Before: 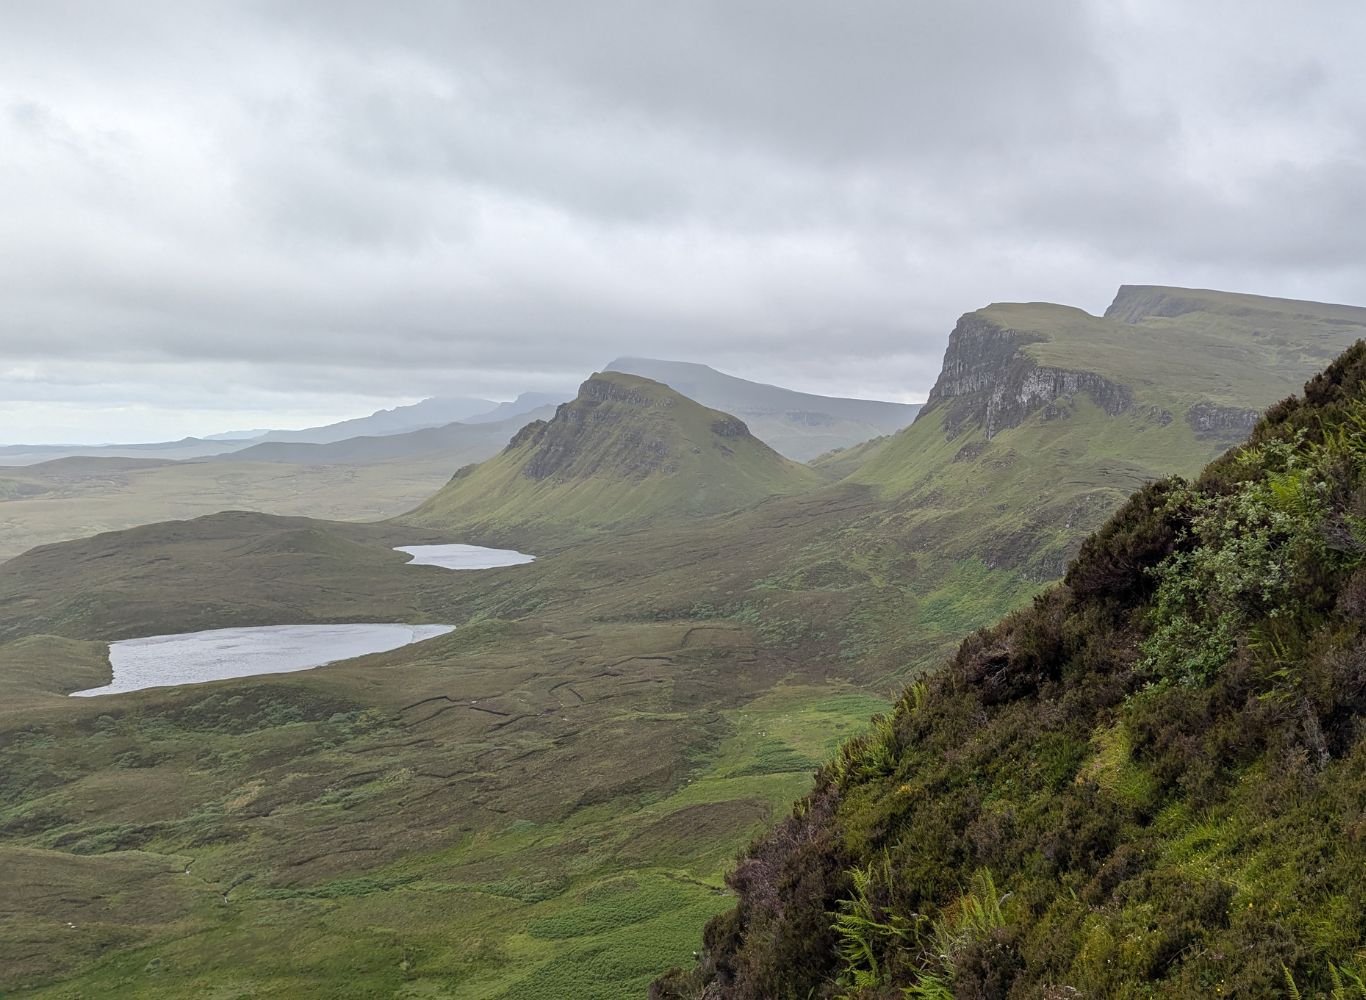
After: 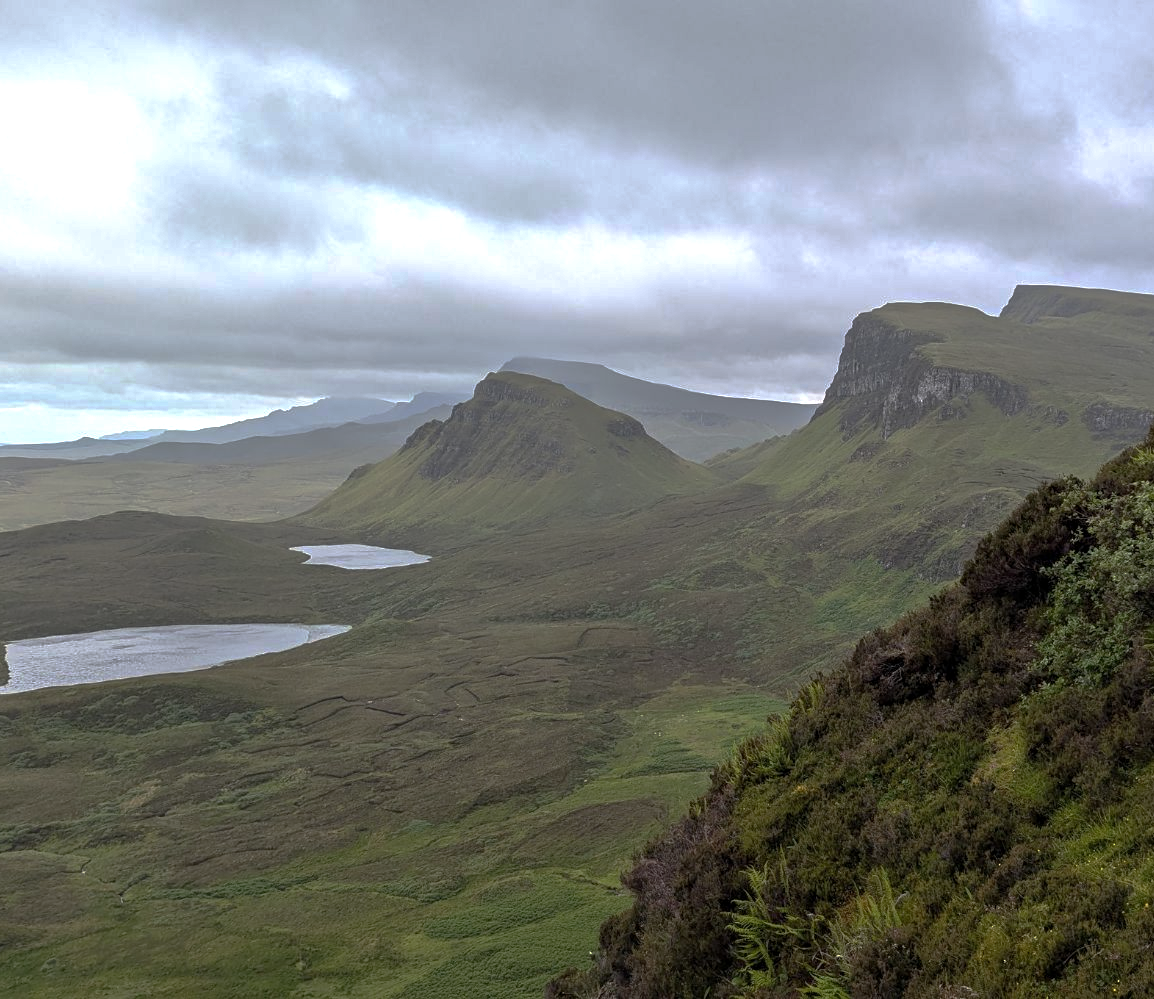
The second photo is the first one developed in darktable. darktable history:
crop: left 7.633%, right 7.839%
contrast equalizer: octaves 7, y [[0.5, 0.542, 0.583, 0.625, 0.667, 0.708], [0.5 ×6], [0.5 ×6], [0 ×6], [0 ×6]], mix 0.138
exposure: exposure 0.3 EV, compensate highlight preservation false
base curve: curves: ch0 [(0, 0) (0.826, 0.587) (1, 1)], preserve colors none
